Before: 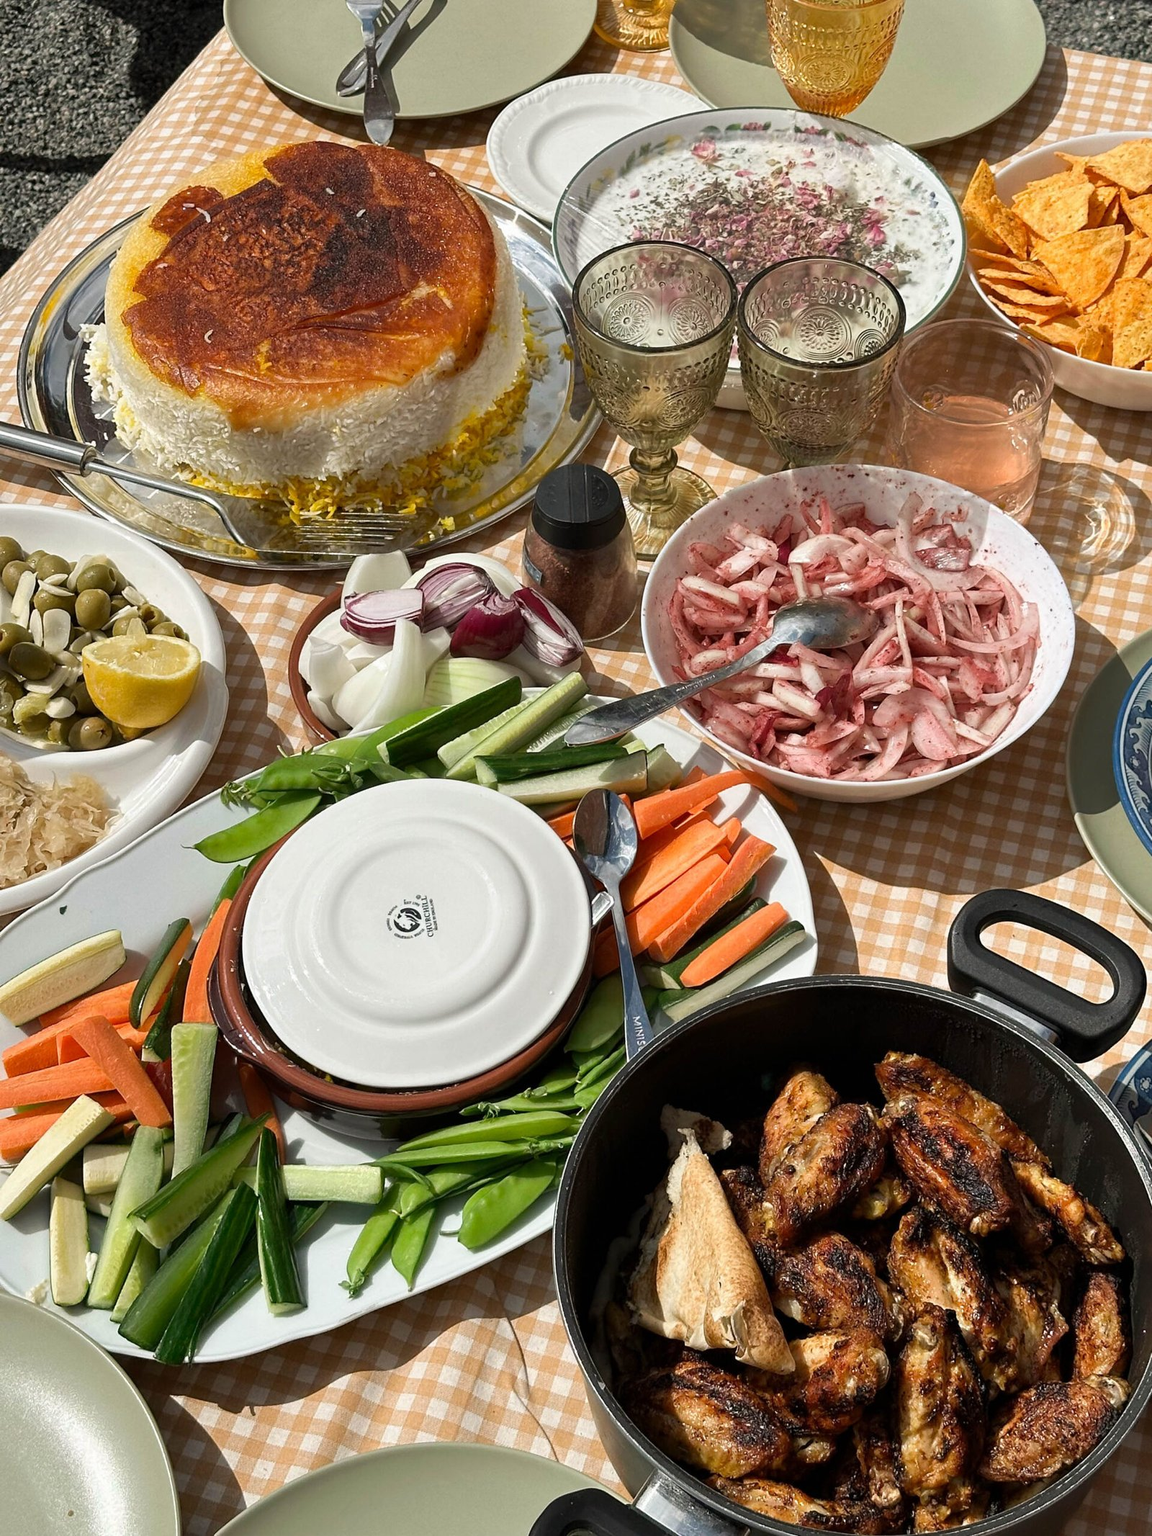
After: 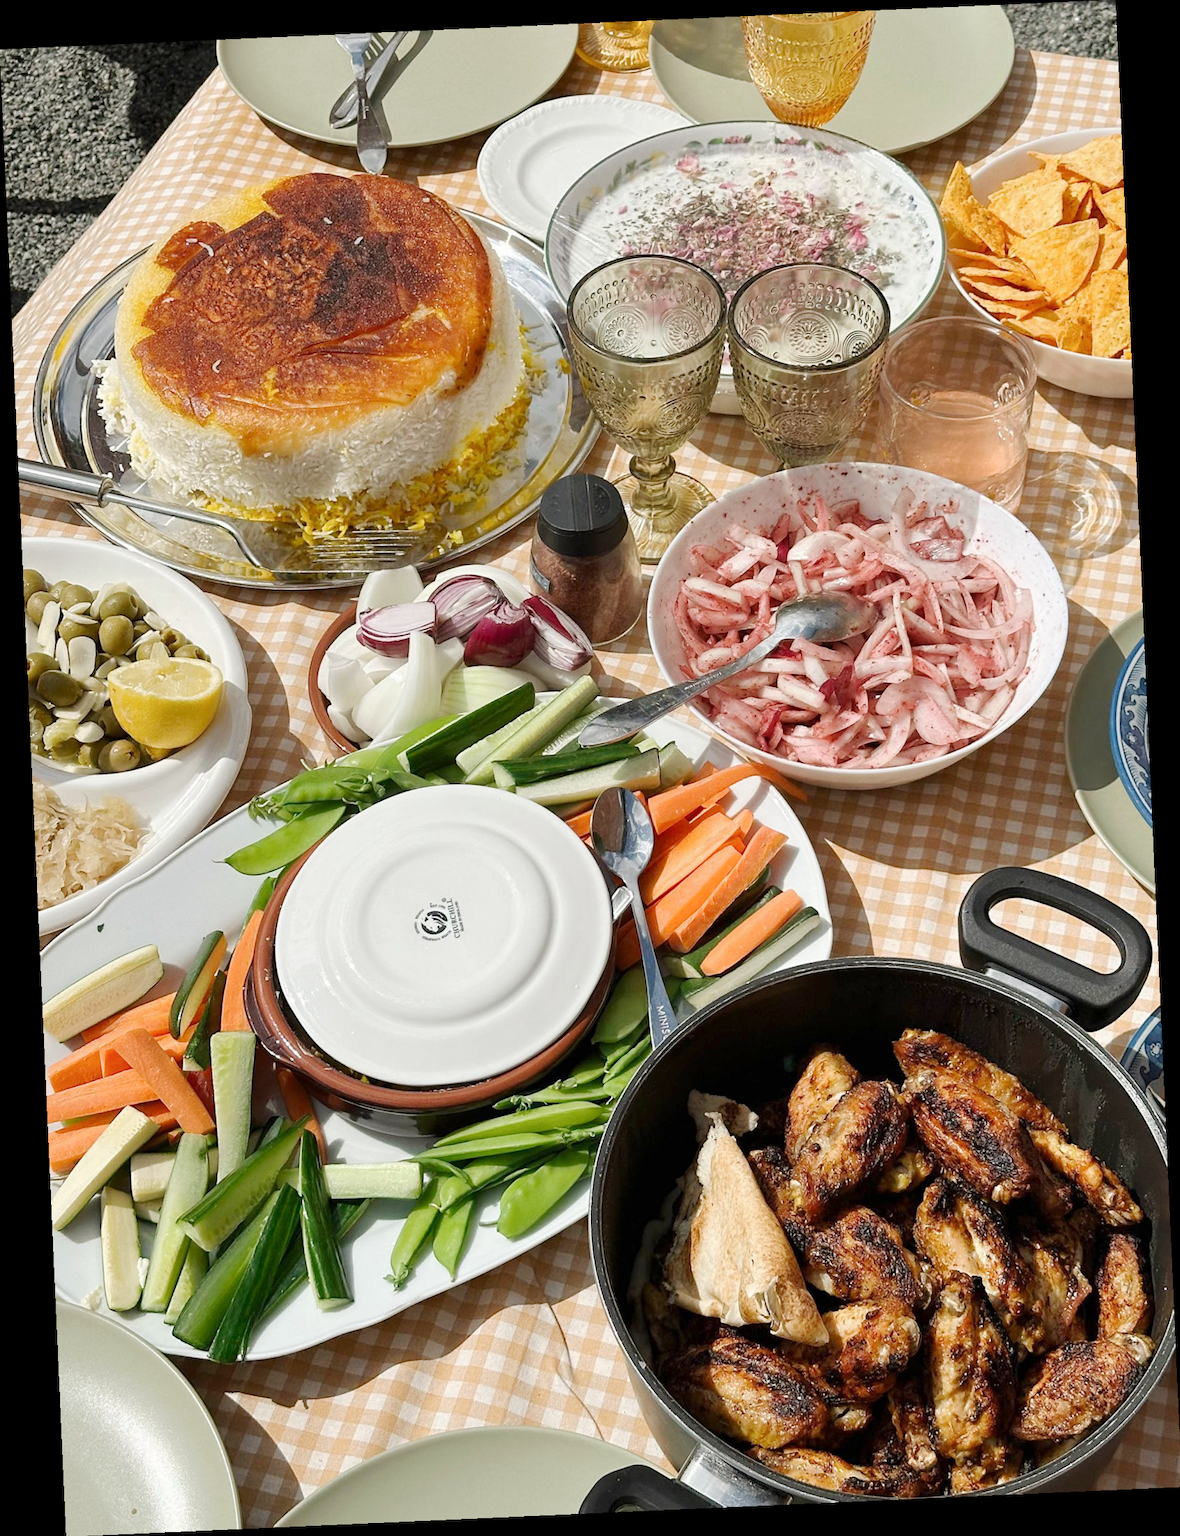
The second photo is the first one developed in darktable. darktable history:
rotate and perspective: rotation -2.56°, automatic cropping off
base curve: curves: ch0 [(0, 0) (0.158, 0.273) (0.879, 0.895) (1, 1)], preserve colors none
